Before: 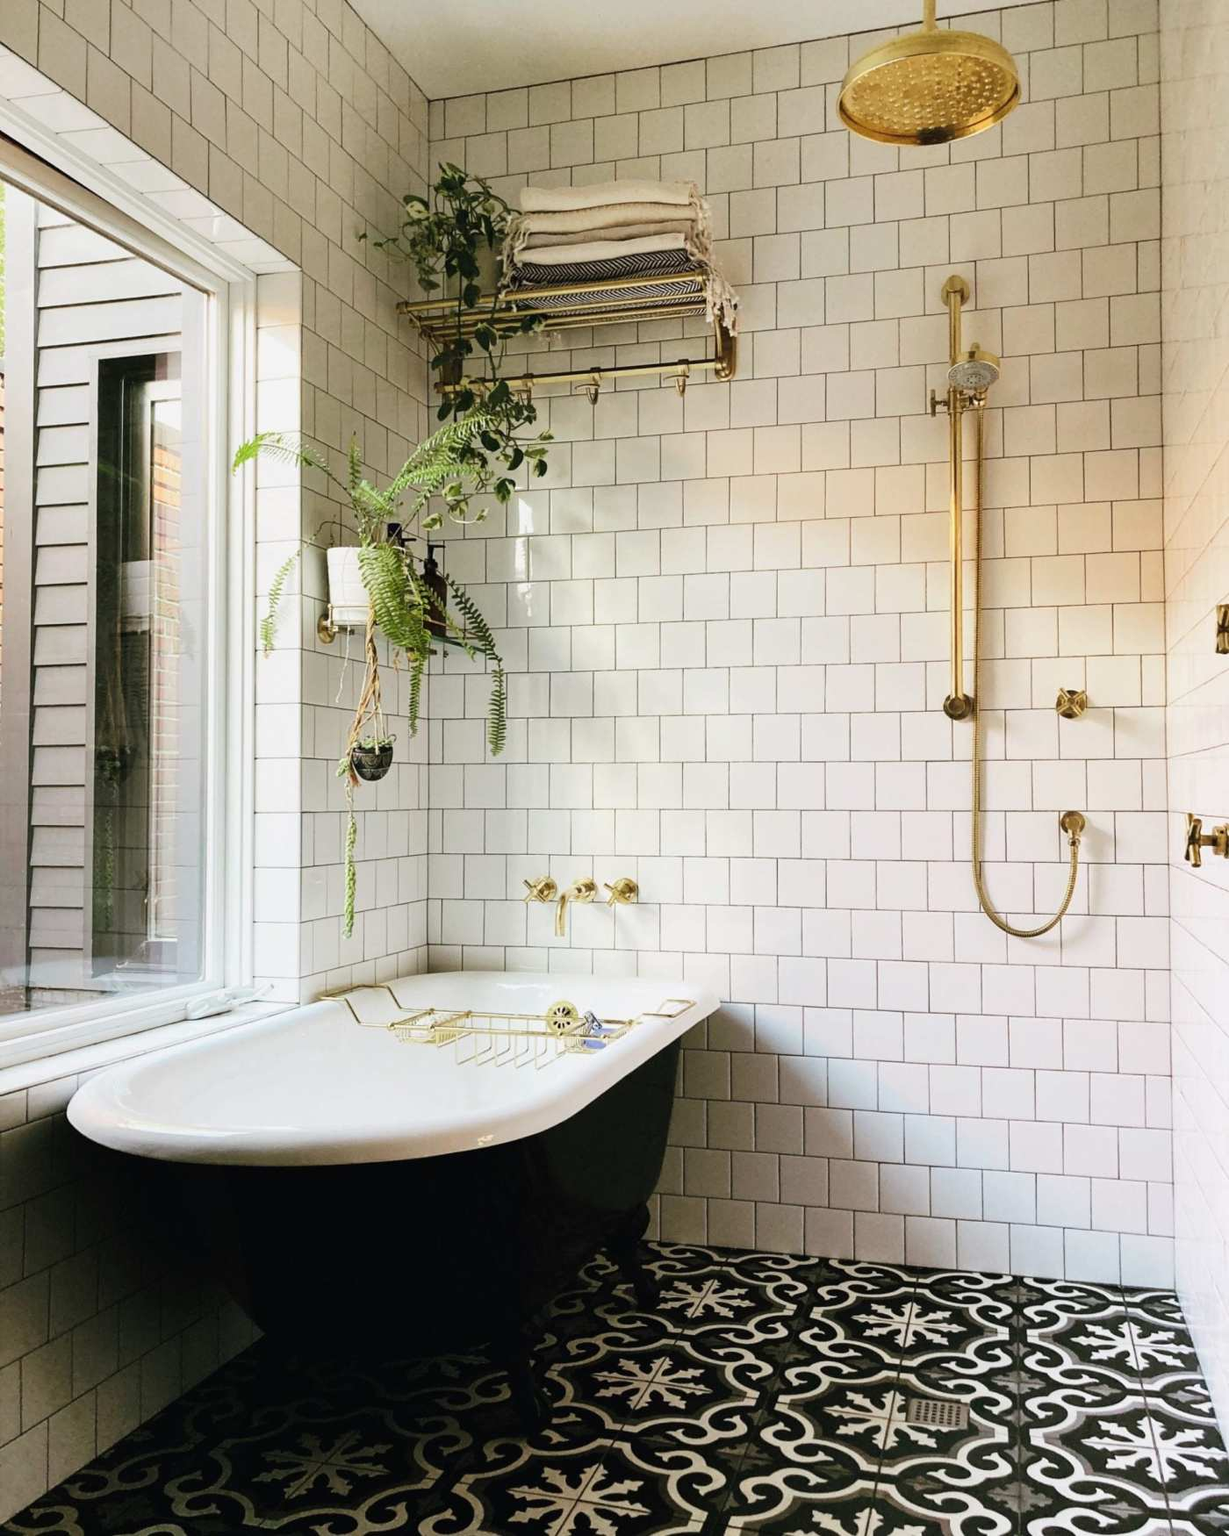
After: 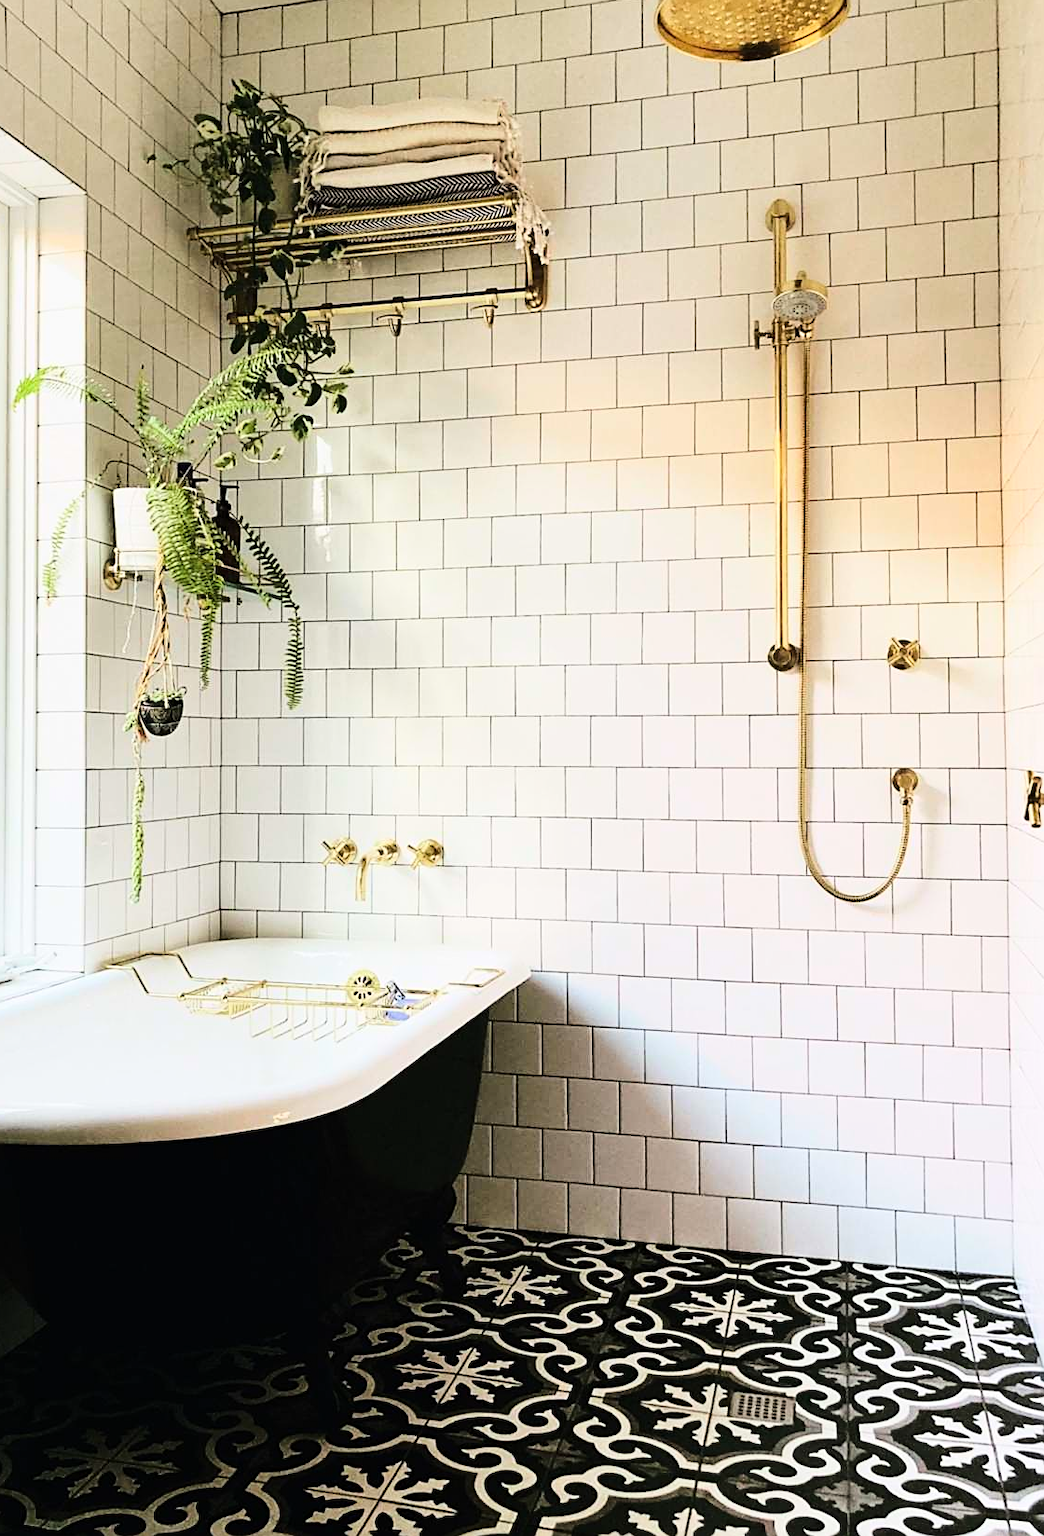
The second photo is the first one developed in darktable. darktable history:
base curve: curves: ch0 [(0, 0) (0.036, 0.025) (0.121, 0.166) (0.206, 0.329) (0.605, 0.79) (1, 1)]
crop and rotate: left 18.057%, top 5.787%, right 1.854%
sharpen: on, module defaults
